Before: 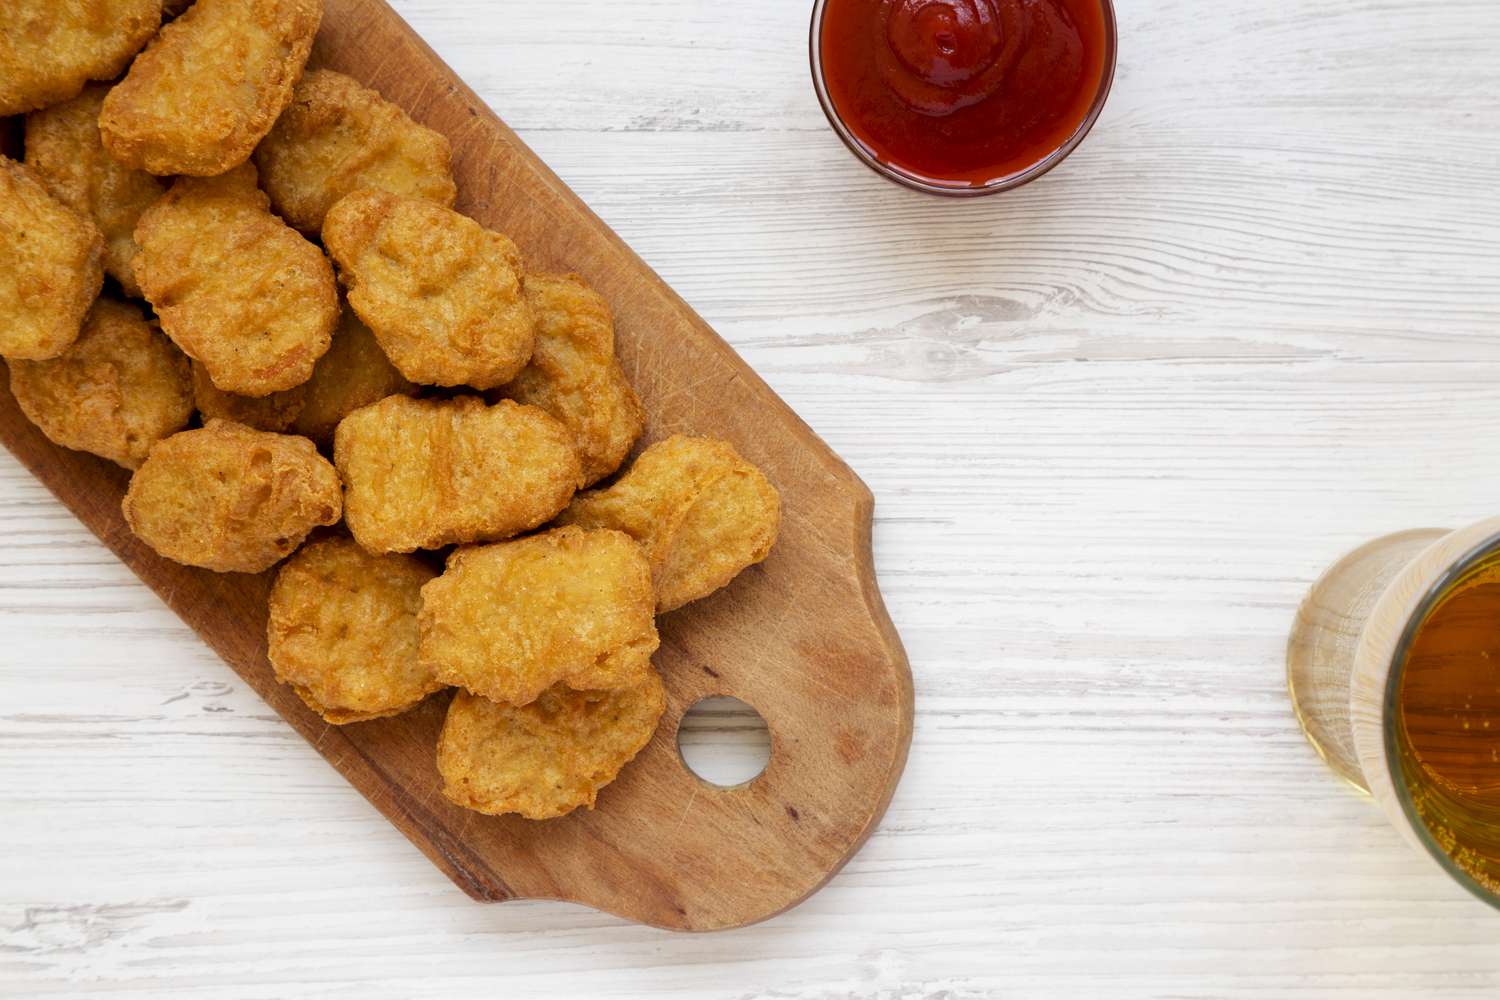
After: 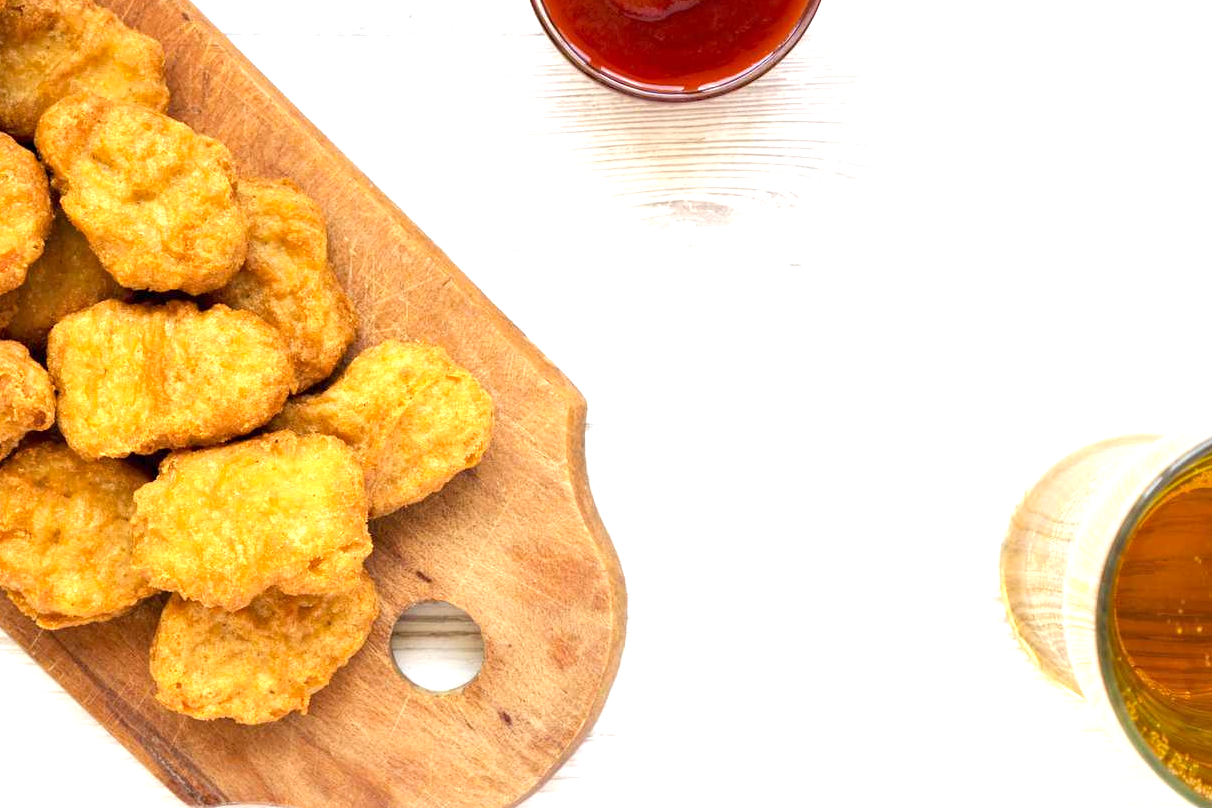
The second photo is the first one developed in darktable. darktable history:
exposure: black level correction 0, exposure 1.1 EV, compensate exposure bias true, compensate highlight preservation false
haze removal: compatibility mode true, adaptive false
crop: left 19.159%, top 9.58%, bottom 9.58%
